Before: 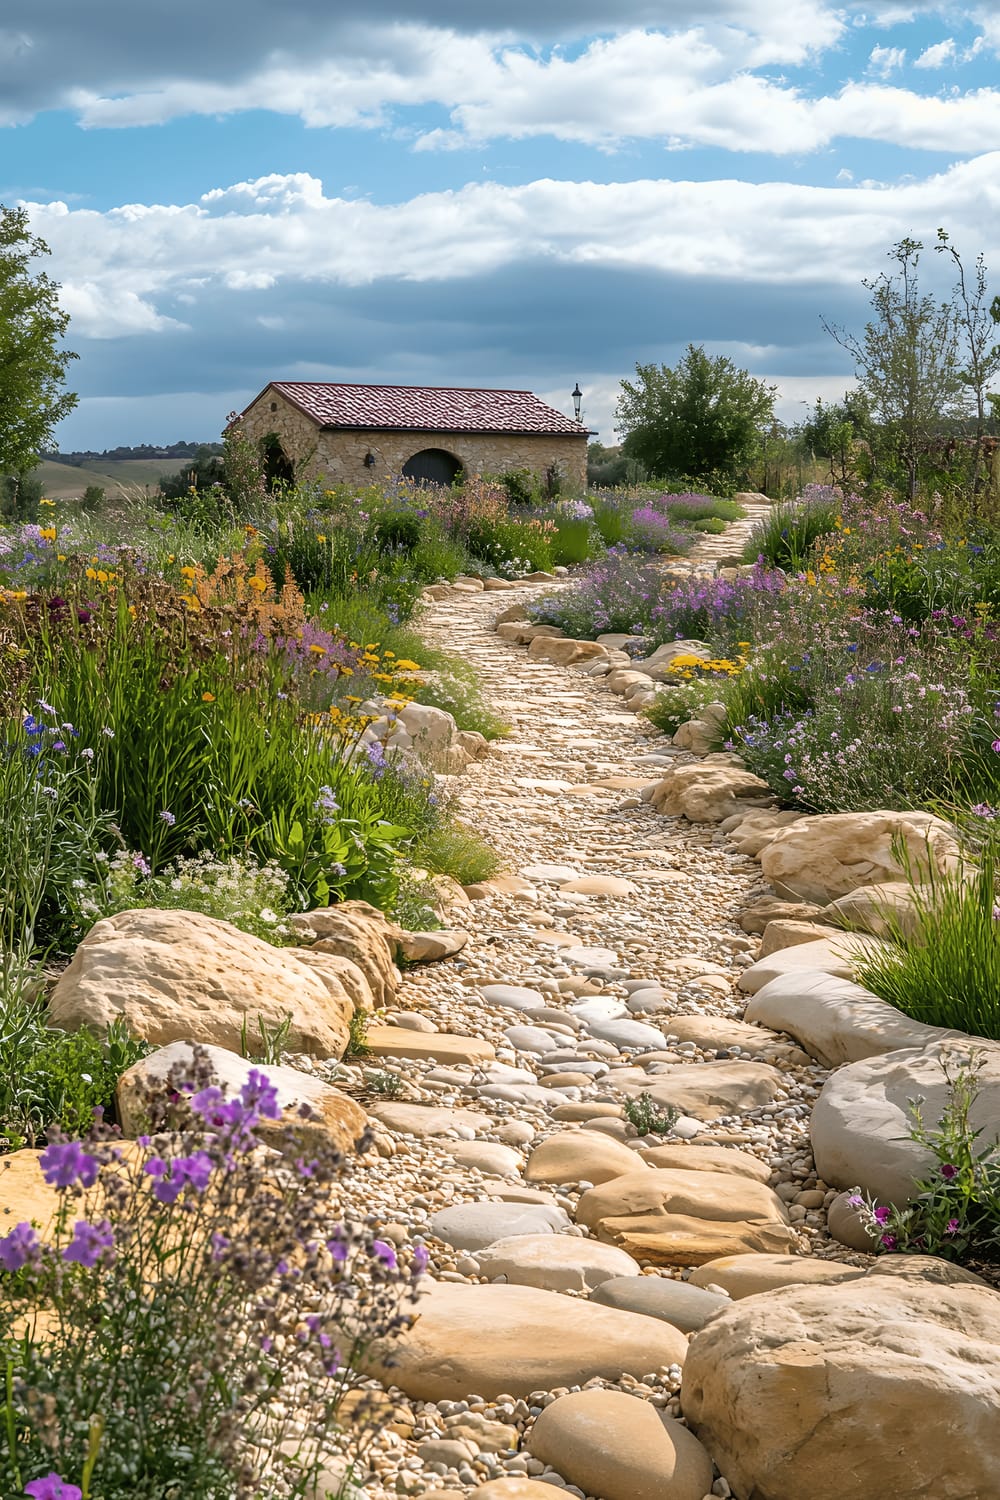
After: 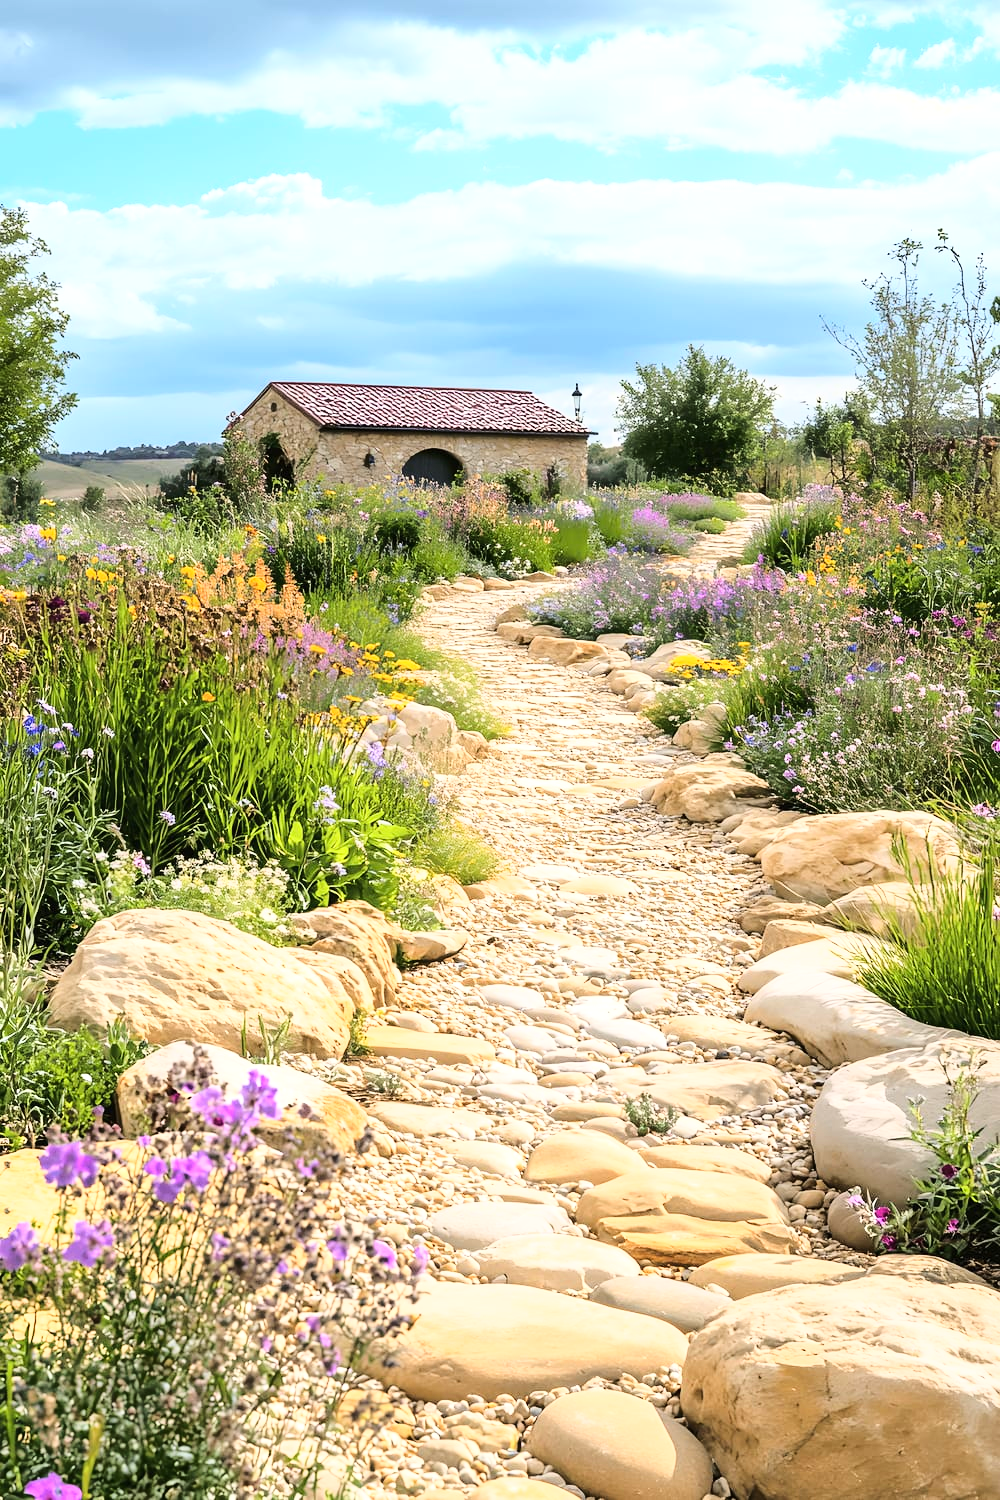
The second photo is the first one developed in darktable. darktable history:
exposure: exposure 0.298 EV, compensate exposure bias true, compensate highlight preservation false
base curve: curves: ch0 [(0, 0) (0.032, 0.037) (0.105, 0.228) (0.435, 0.76) (0.856, 0.983) (1, 1)]
